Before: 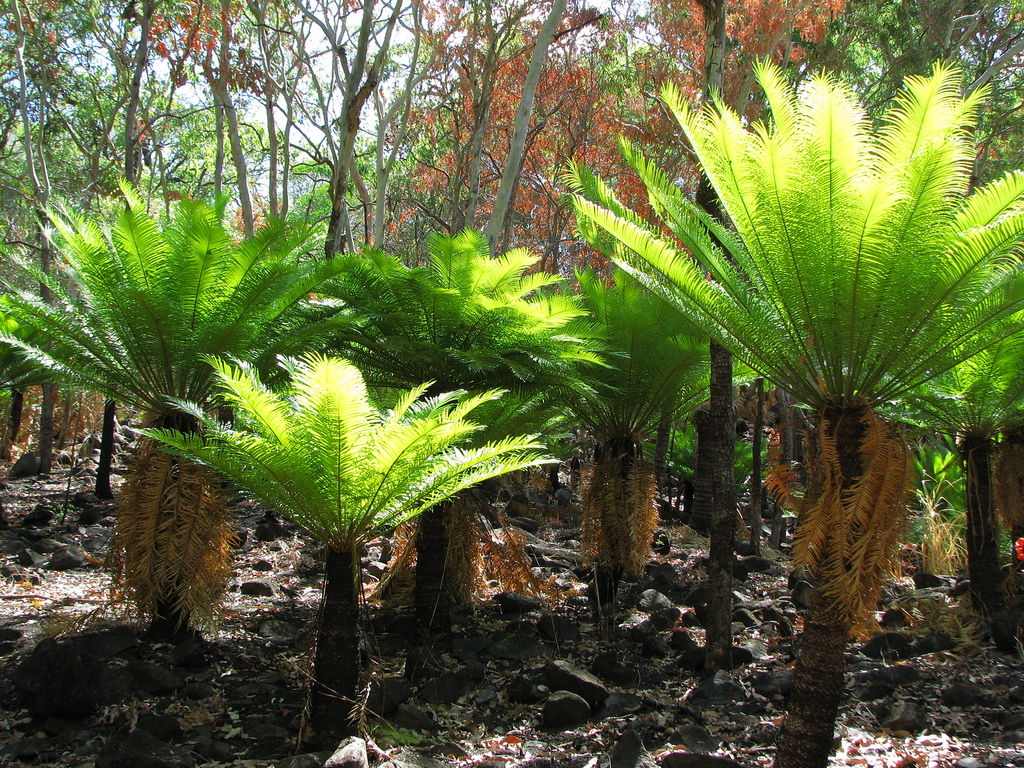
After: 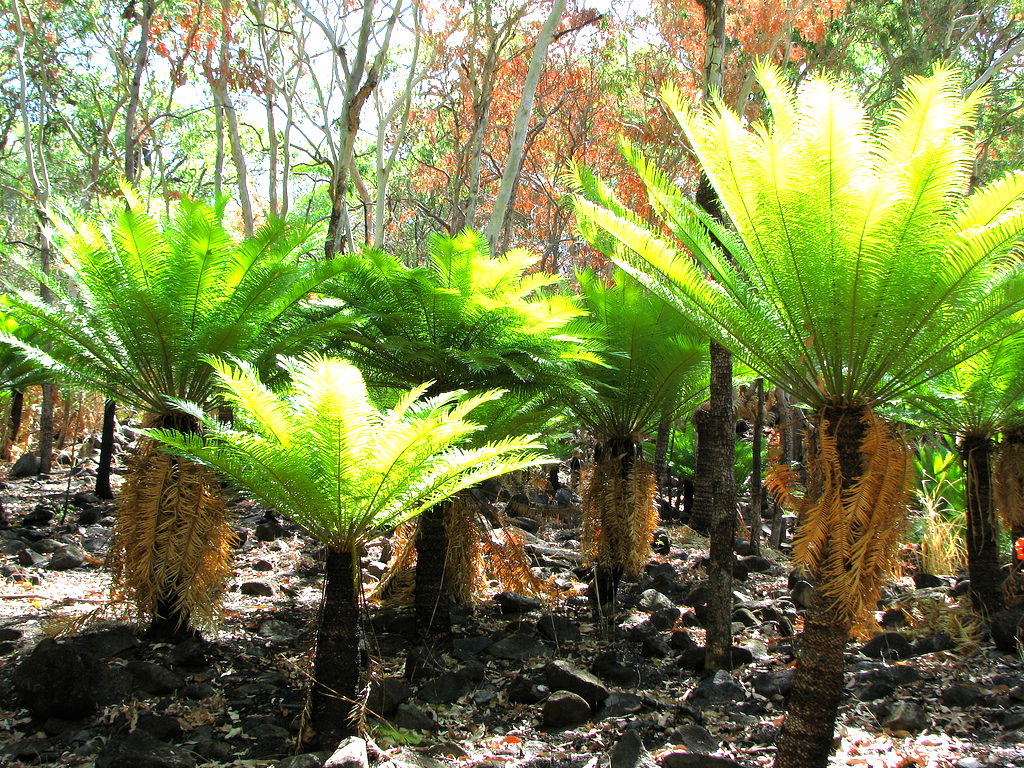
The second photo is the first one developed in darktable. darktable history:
exposure: black level correction 0, exposure 1.105 EV, compensate exposure bias true, compensate highlight preservation false
